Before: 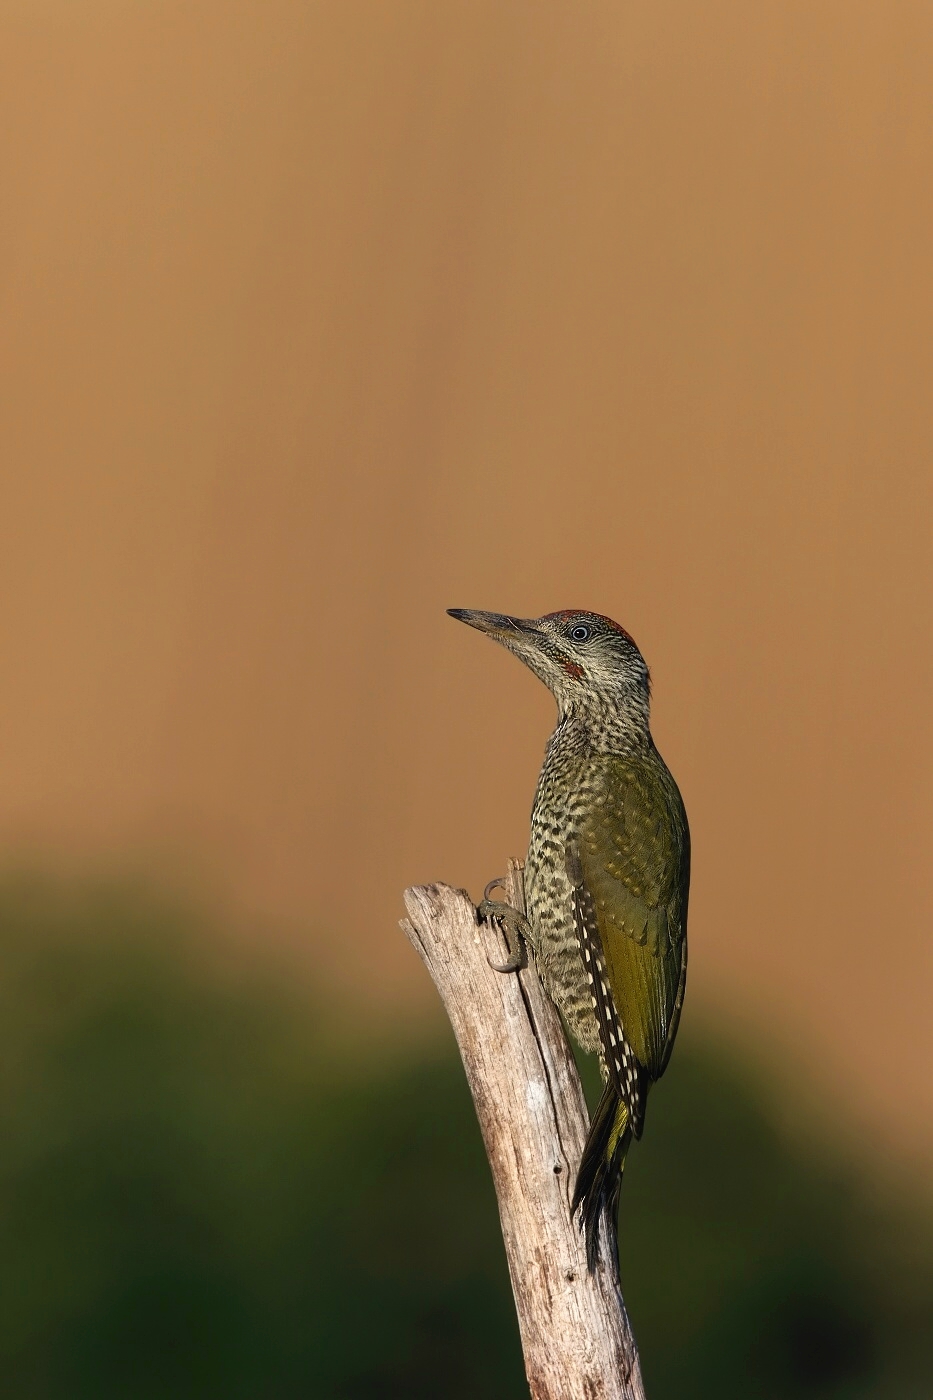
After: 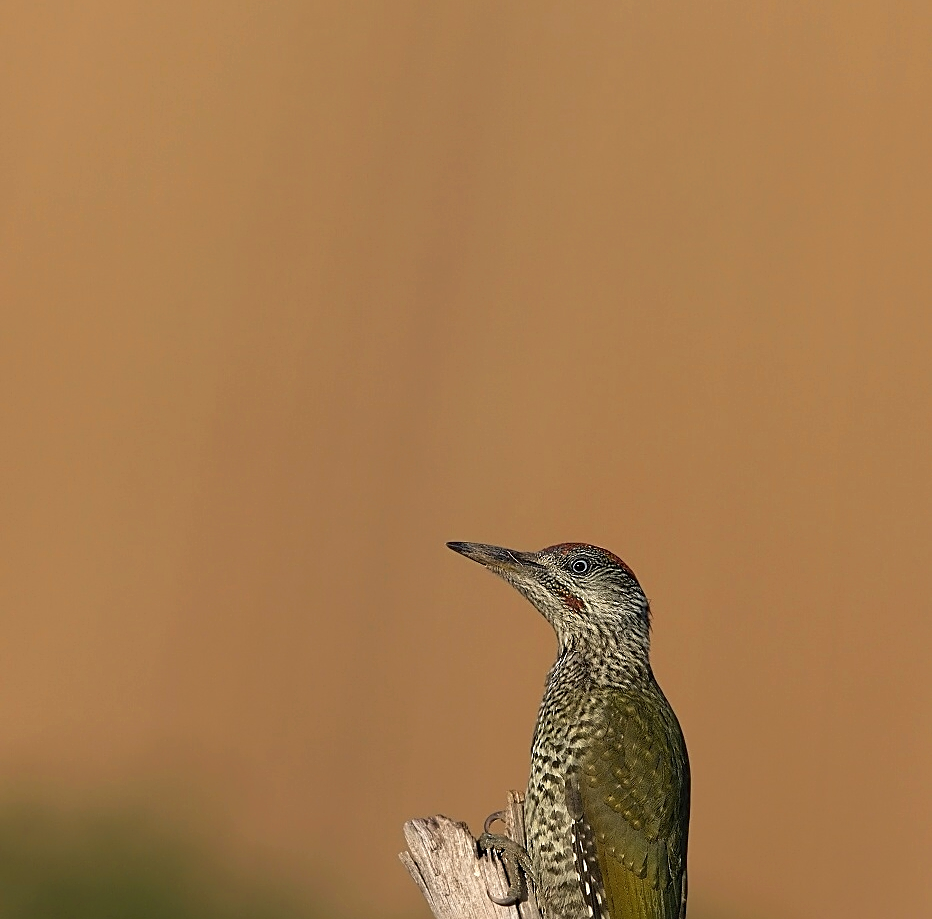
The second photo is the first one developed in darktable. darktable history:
crop and rotate: top 4.848%, bottom 29.503%
sharpen: on, module defaults
